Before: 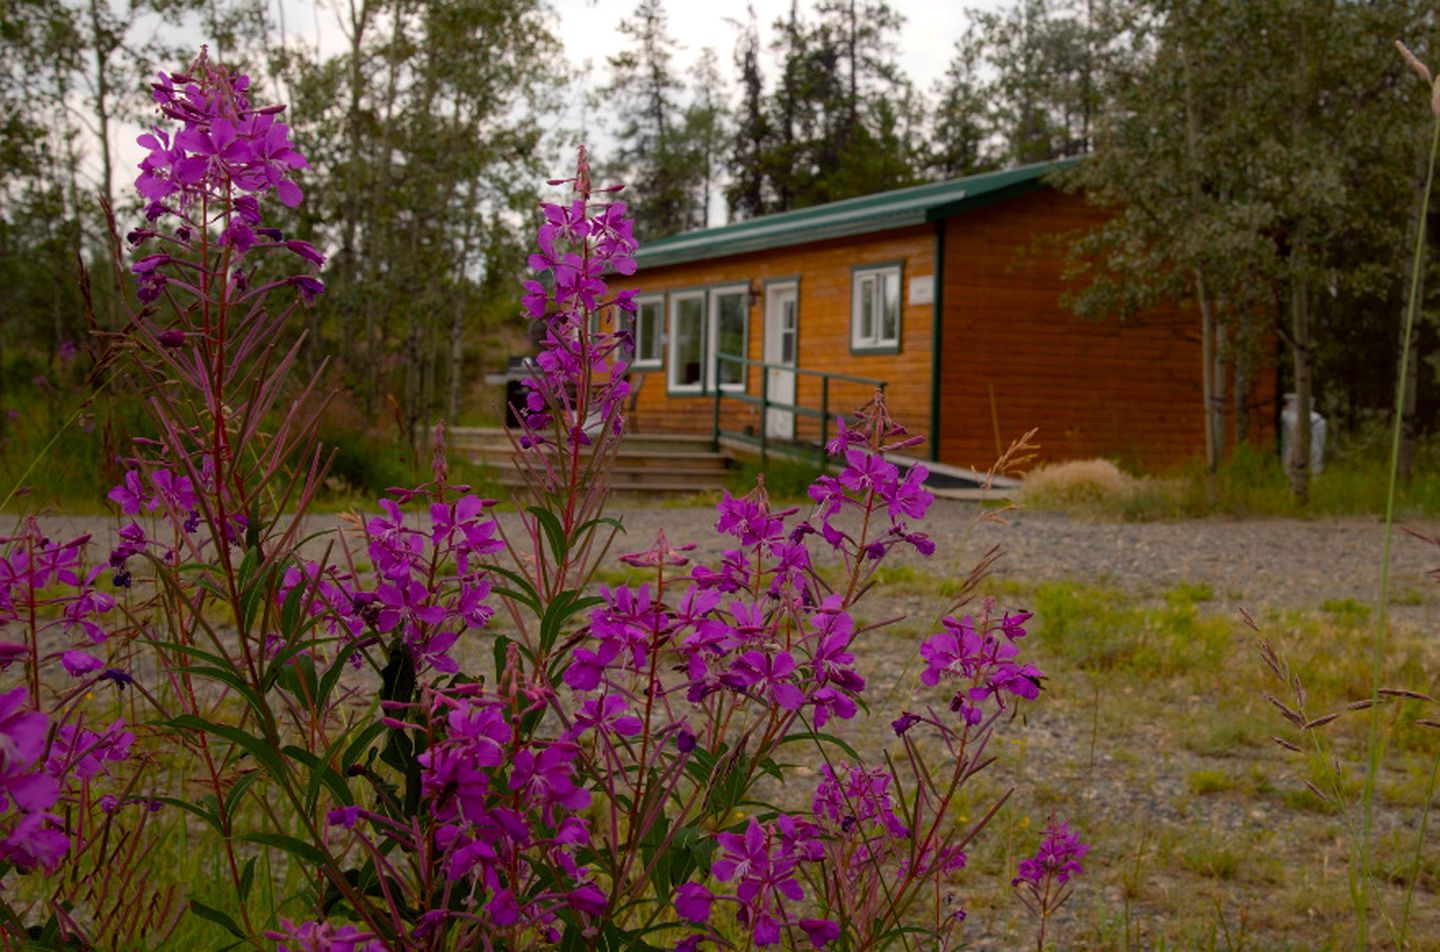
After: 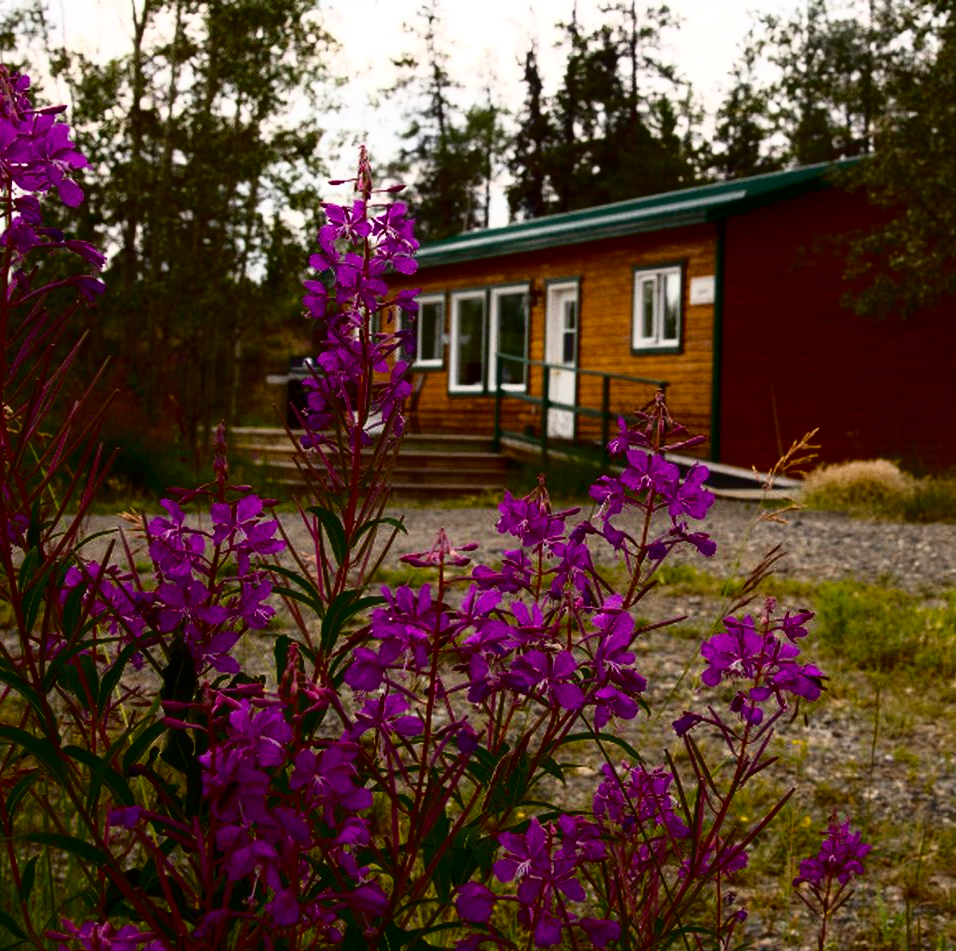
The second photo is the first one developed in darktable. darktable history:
color balance rgb: linear chroma grading › shadows 31.525%, linear chroma grading › global chroma -1.713%, linear chroma grading › mid-tones 3.61%, perceptual saturation grading › global saturation -0.137%, global vibrance 20%
crop and rotate: left 15.228%, right 18.321%
tone curve: curves: ch0 [(0, 0) (0.003, 0.003) (0.011, 0.006) (0.025, 0.01) (0.044, 0.015) (0.069, 0.02) (0.1, 0.027) (0.136, 0.036) (0.177, 0.05) (0.224, 0.07) (0.277, 0.12) (0.335, 0.208) (0.399, 0.334) (0.468, 0.473) (0.543, 0.636) (0.623, 0.795) (0.709, 0.907) (0.801, 0.97) (0.898, 0.989) (1, 1)], color space Lab, independent channels, preserve colors none
